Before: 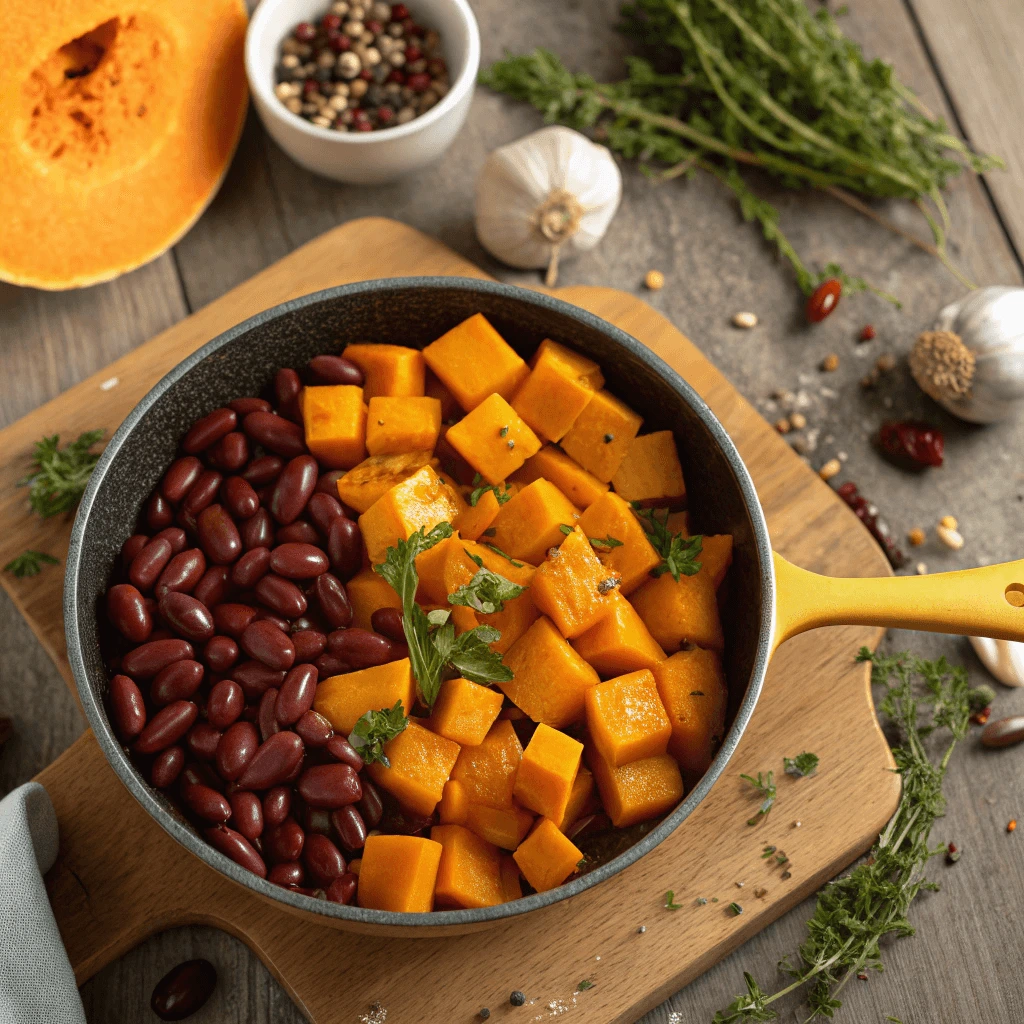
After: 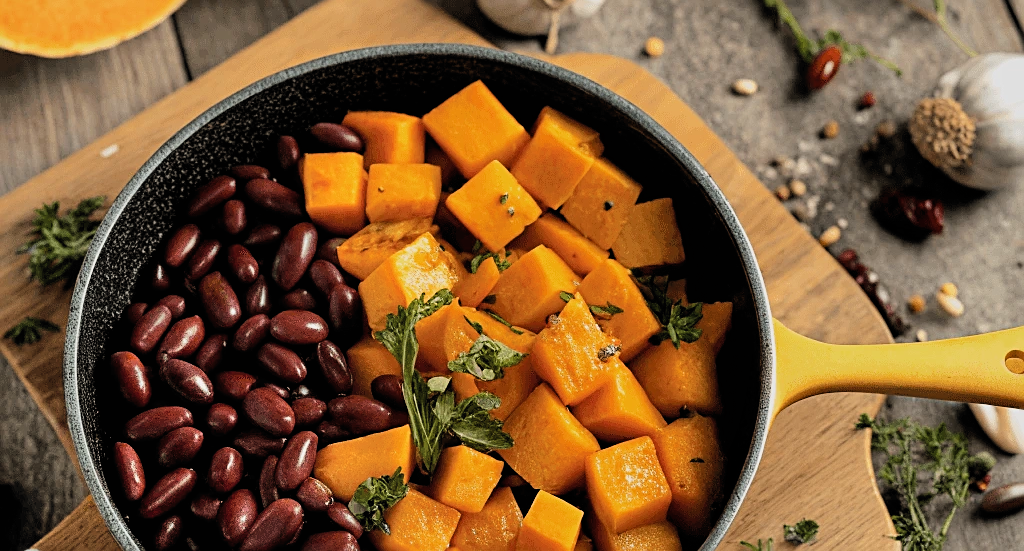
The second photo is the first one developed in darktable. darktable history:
crop and rotate: top 22.821%, bottom 23.367%
sharpen: on, module defaults
filmic rgb: black relative exposure -5.12 EV, white relative exposure 3.98 EV, hardness 2.9, contrast 1.3, highlights saturation mix -9.3%, color science v6 (2022)
shadows and highlights: low approximation 0.01, soften with gaussian
